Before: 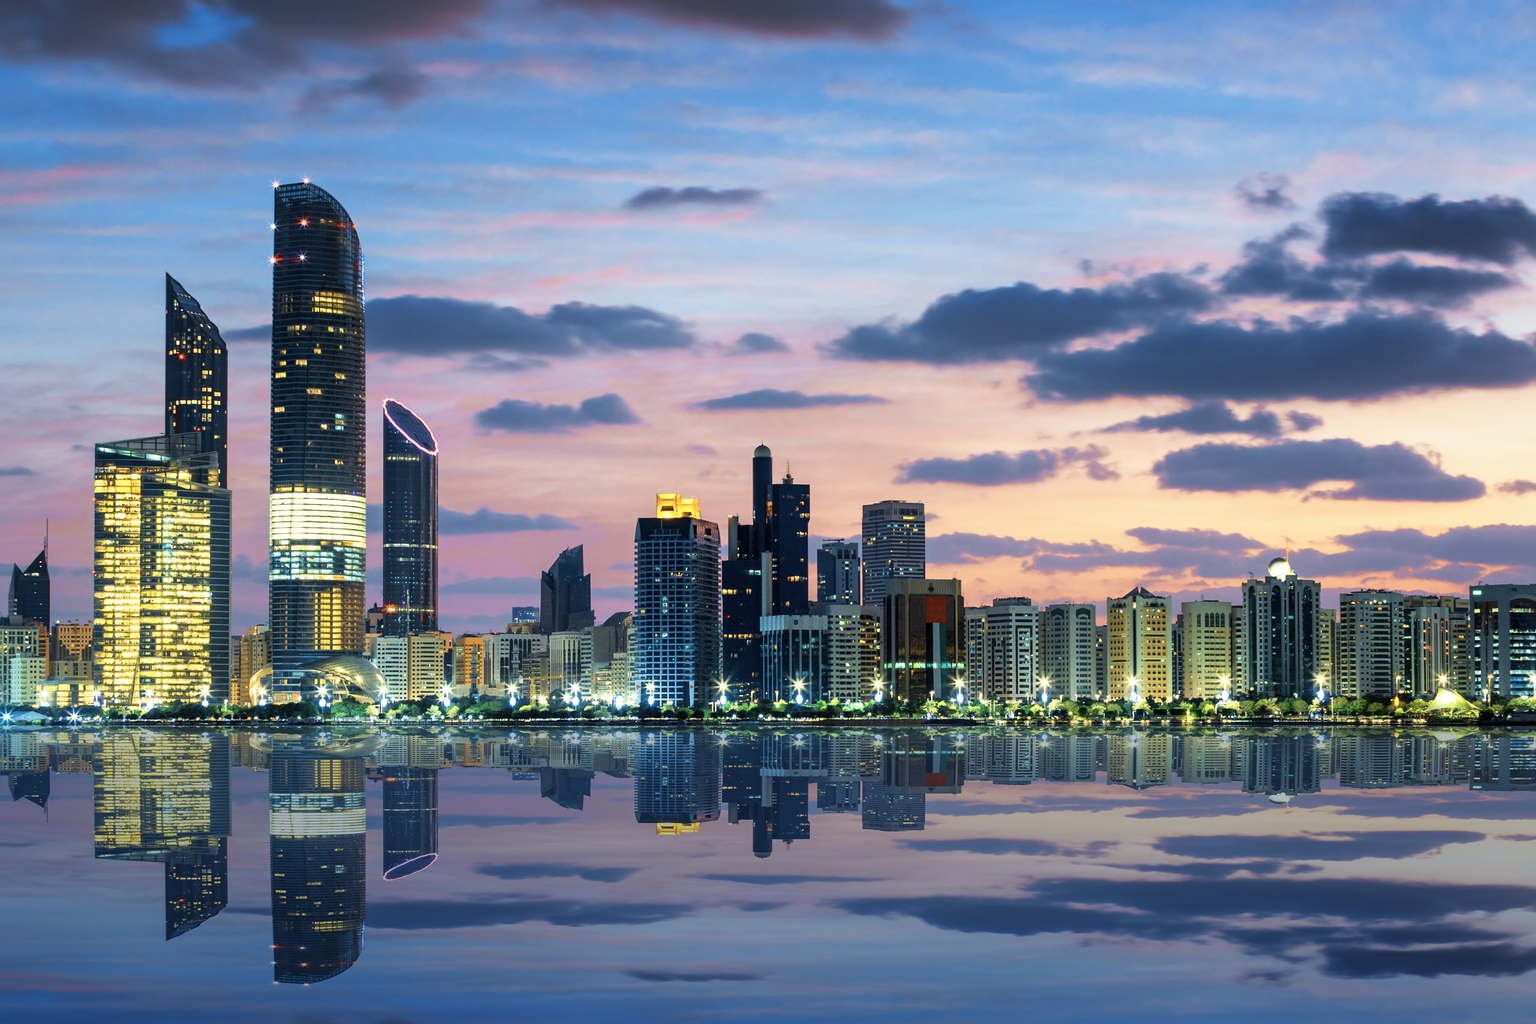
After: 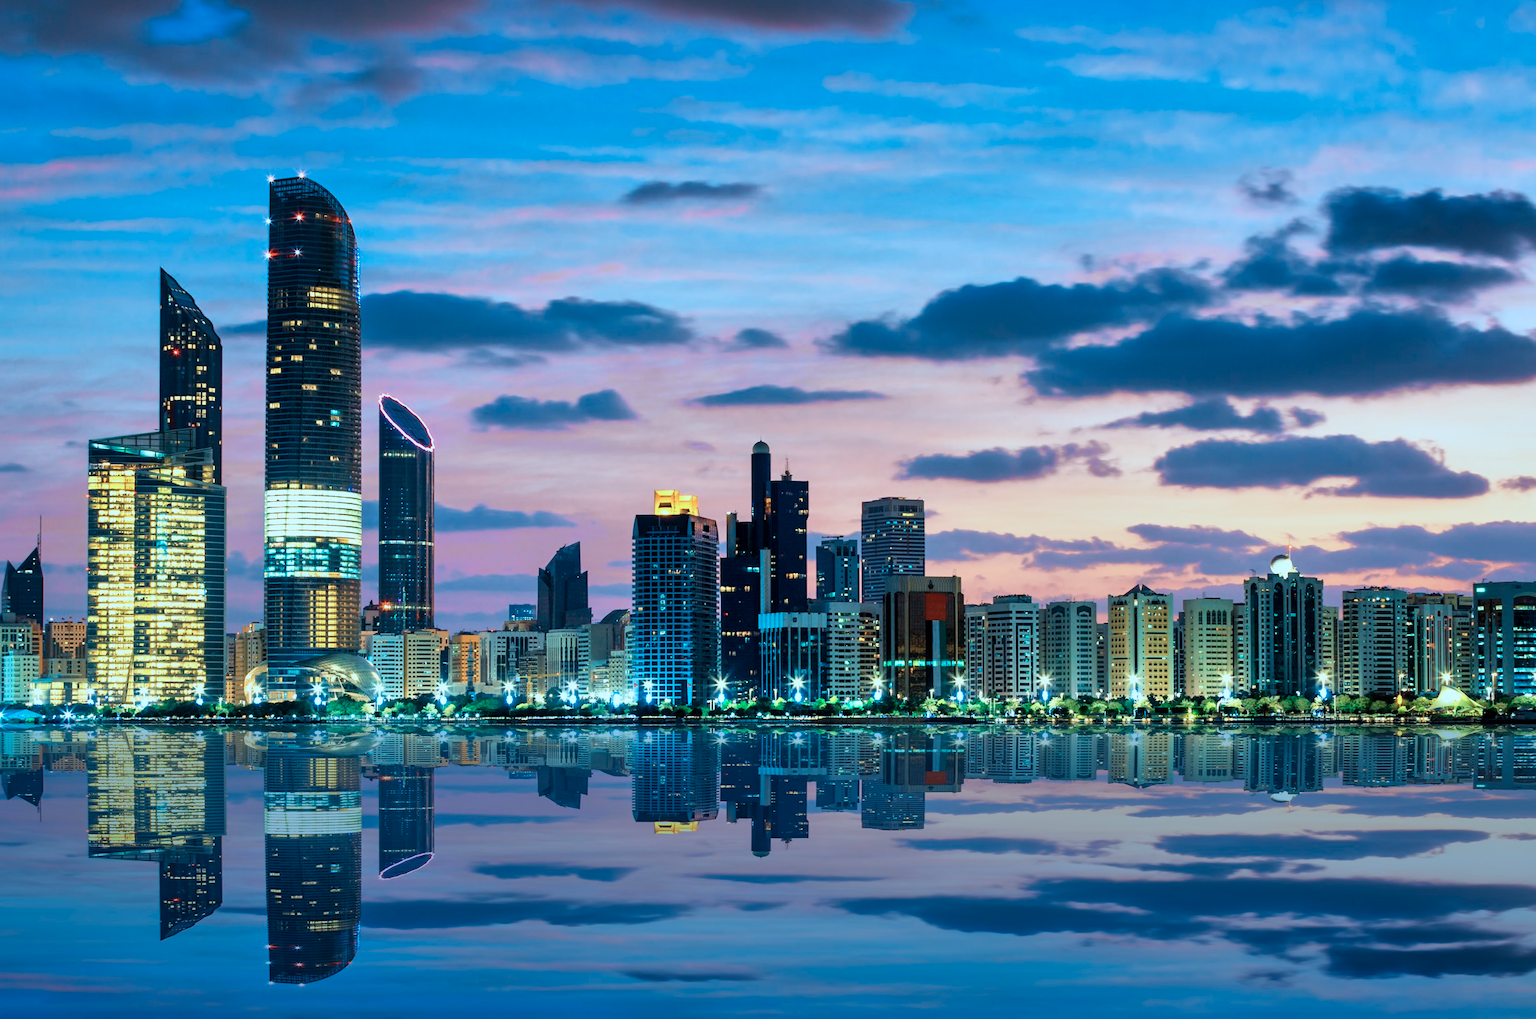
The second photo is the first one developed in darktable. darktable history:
color correction: highlights a* -9.62, highlights b* -21.31
exposure: exposure -0.11 EV, compensate highlight preservation false
crop: left 0.476%, top 0.743%, right 0.22%, bottom 0.402%
shadows and highlights: soften with gaussian
